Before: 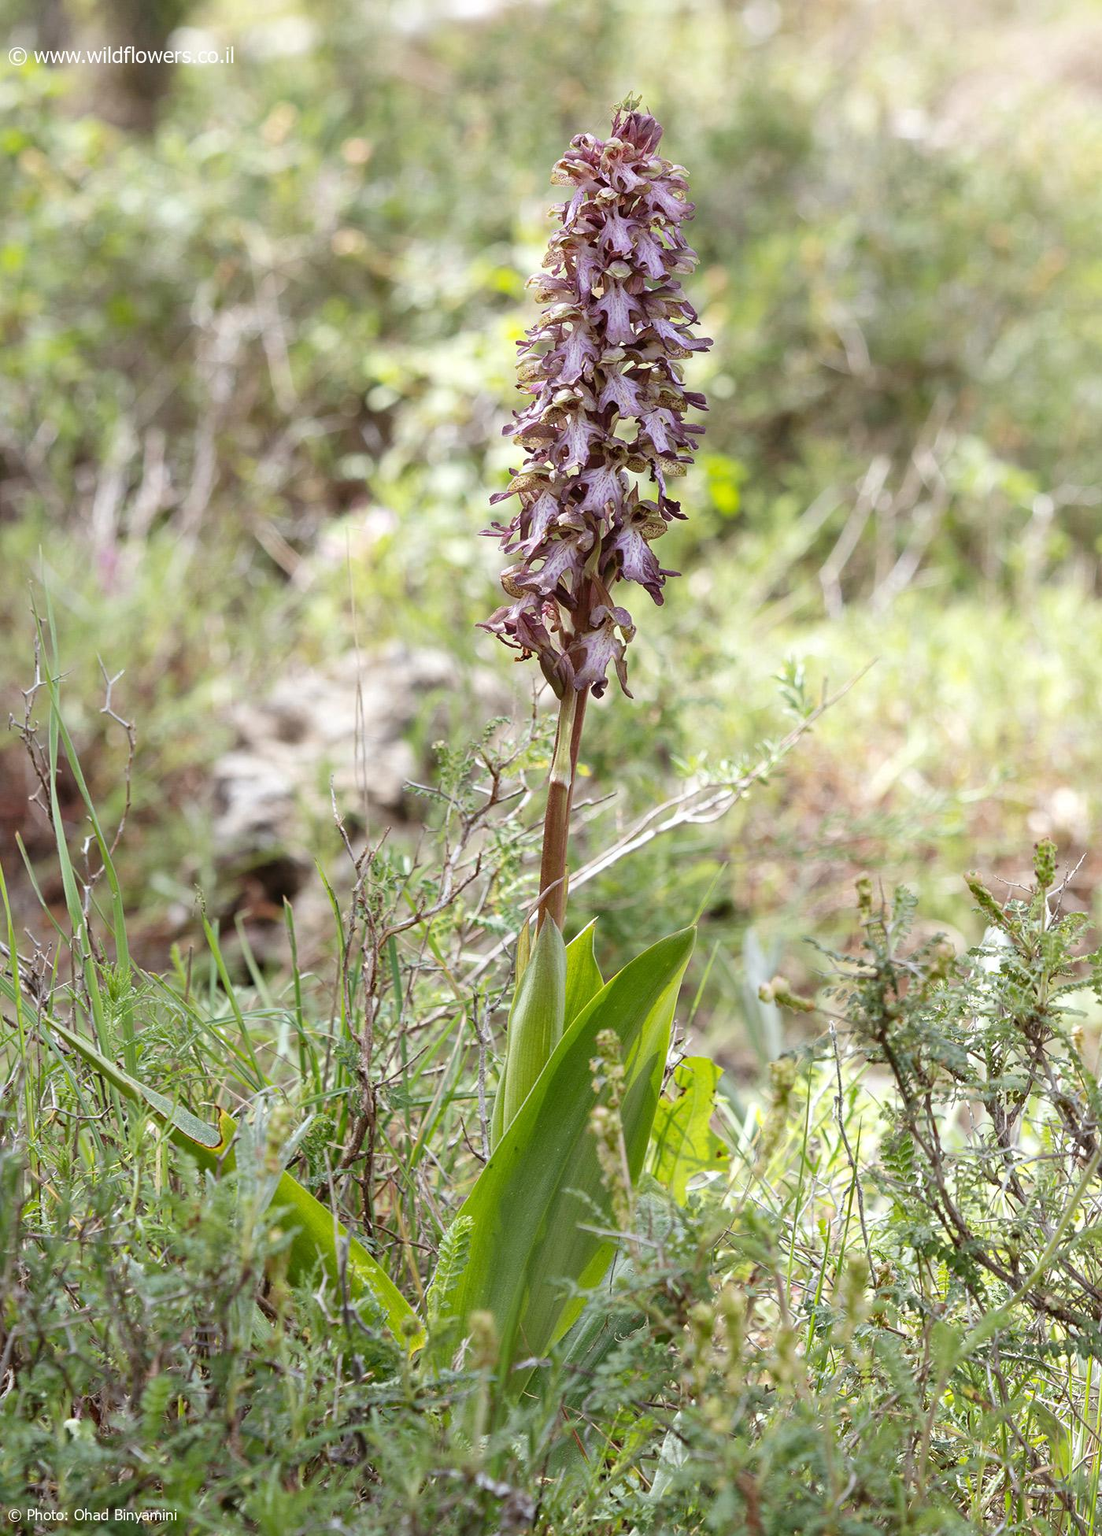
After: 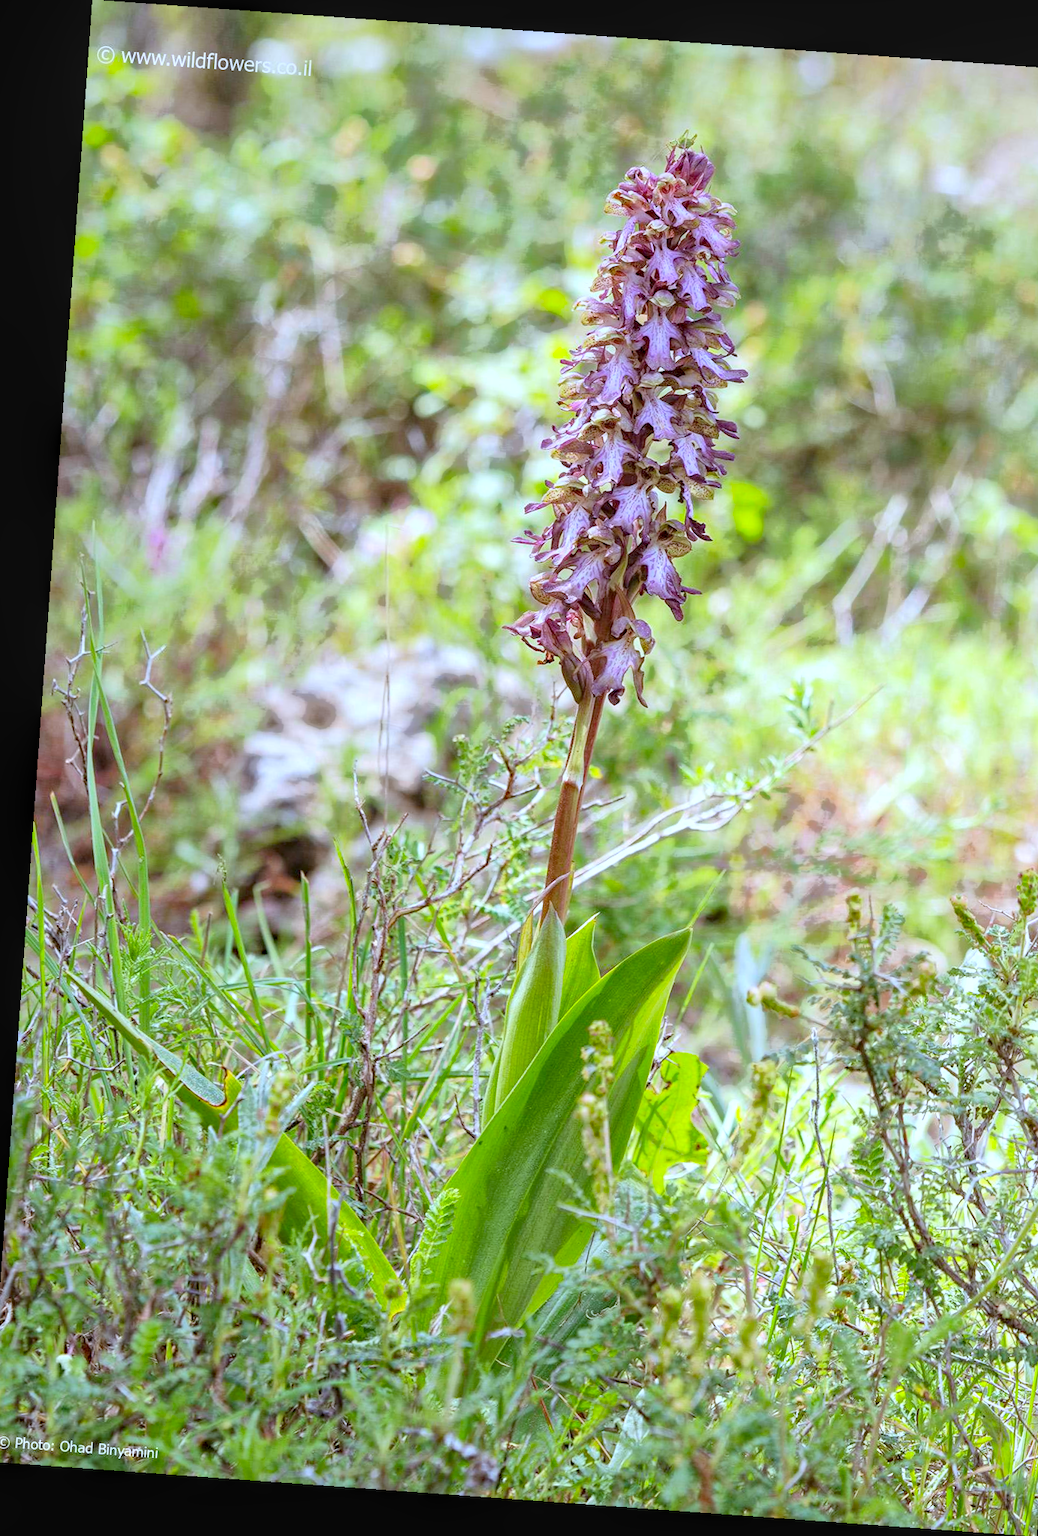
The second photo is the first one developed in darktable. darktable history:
local contrast: on, module defaults
haze removal: compatibility mode true, adaptive false
exposure: black level correction 0, exposure 1.675 EV, compensate exposure bias true, compensate highlight preservation false
rotate and perspective: rotation 4.1°, automatic cropping off
crop and rotate: left 1.088%, right 8.807%
tone equalizer: on, module defaults
white balance: red 0.931, blue 1.11
global tonemap: drago (1, 100), detail 1
